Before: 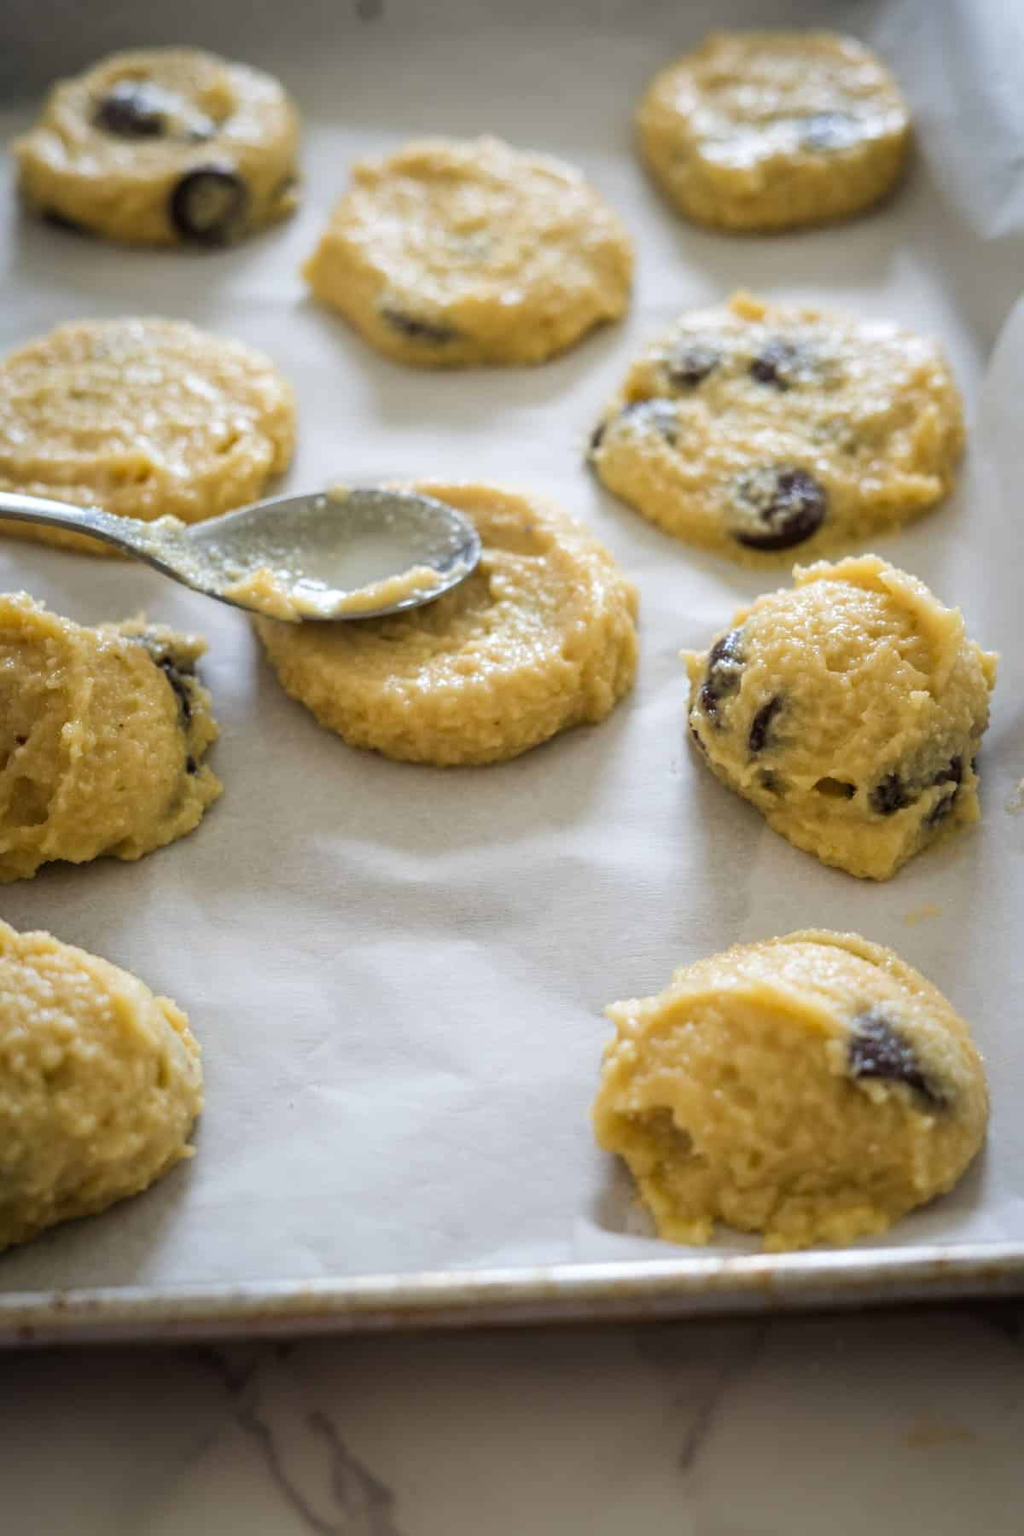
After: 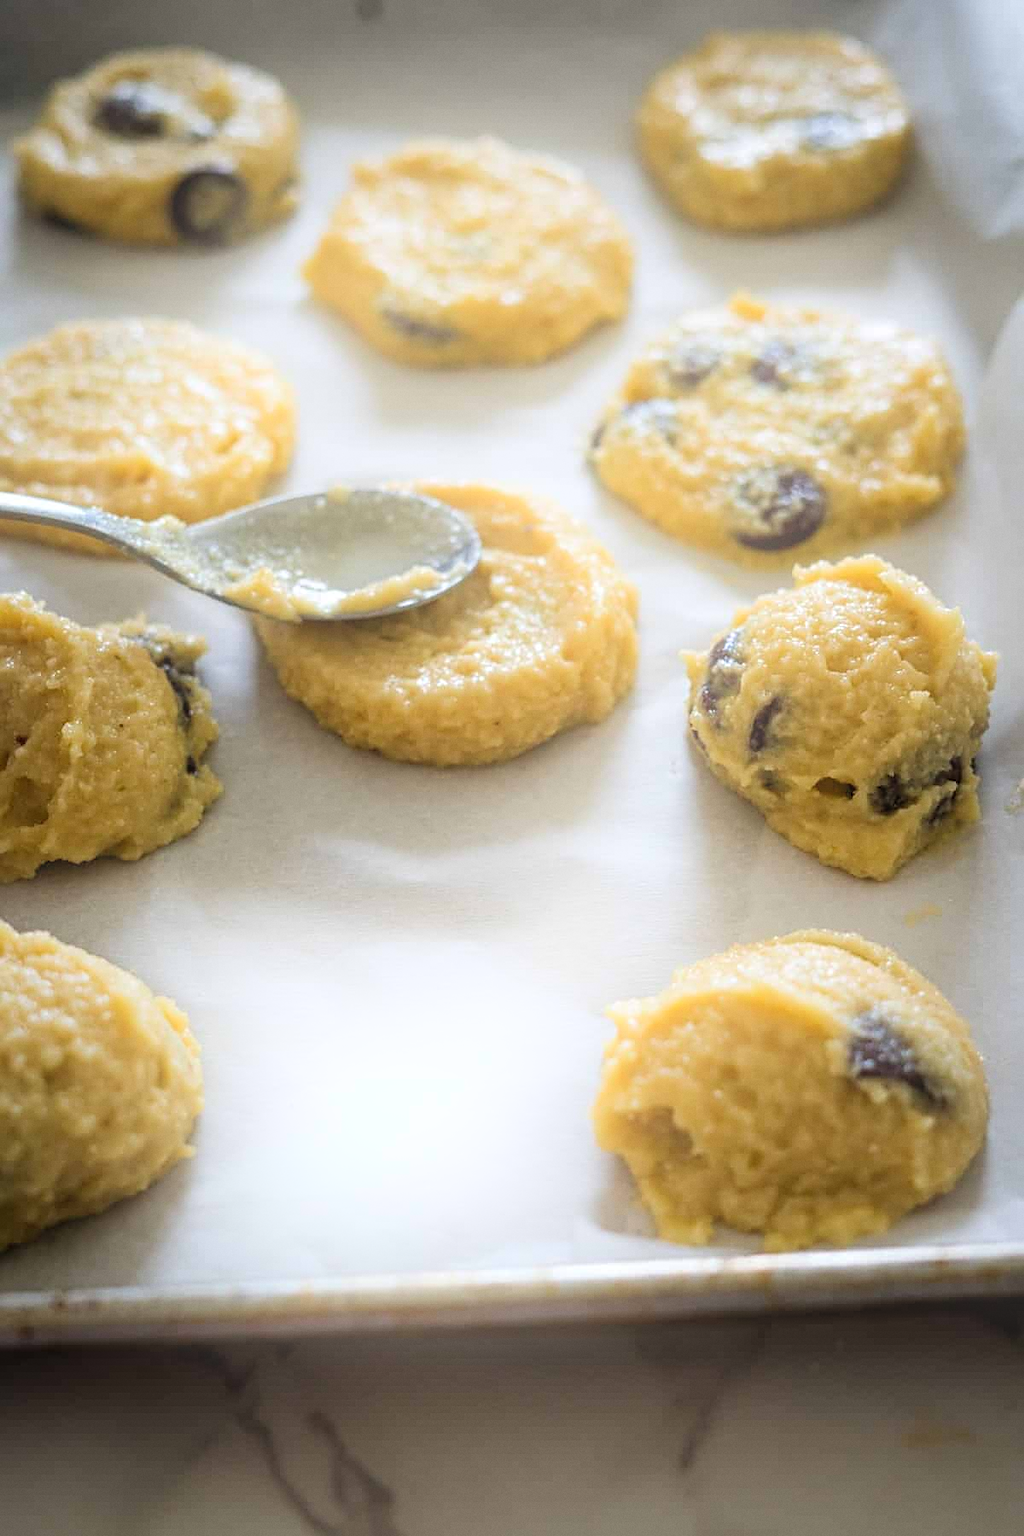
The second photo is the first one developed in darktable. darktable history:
sharpen: on, module defaults
grain: coarseness 0.09 ISO, strength 10%
rotate and perspective: crop left 0, crop top 0
bloom: on, module defaults
